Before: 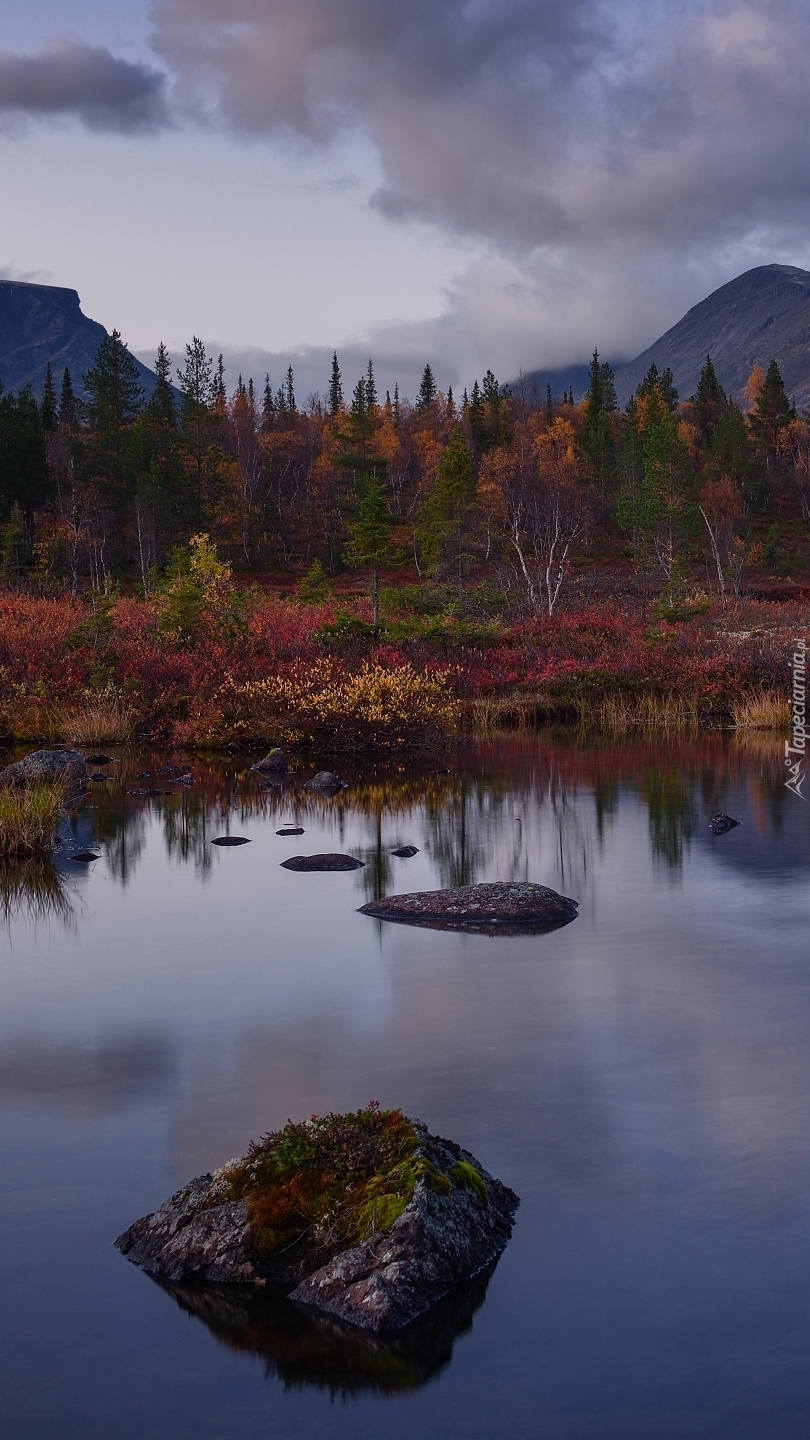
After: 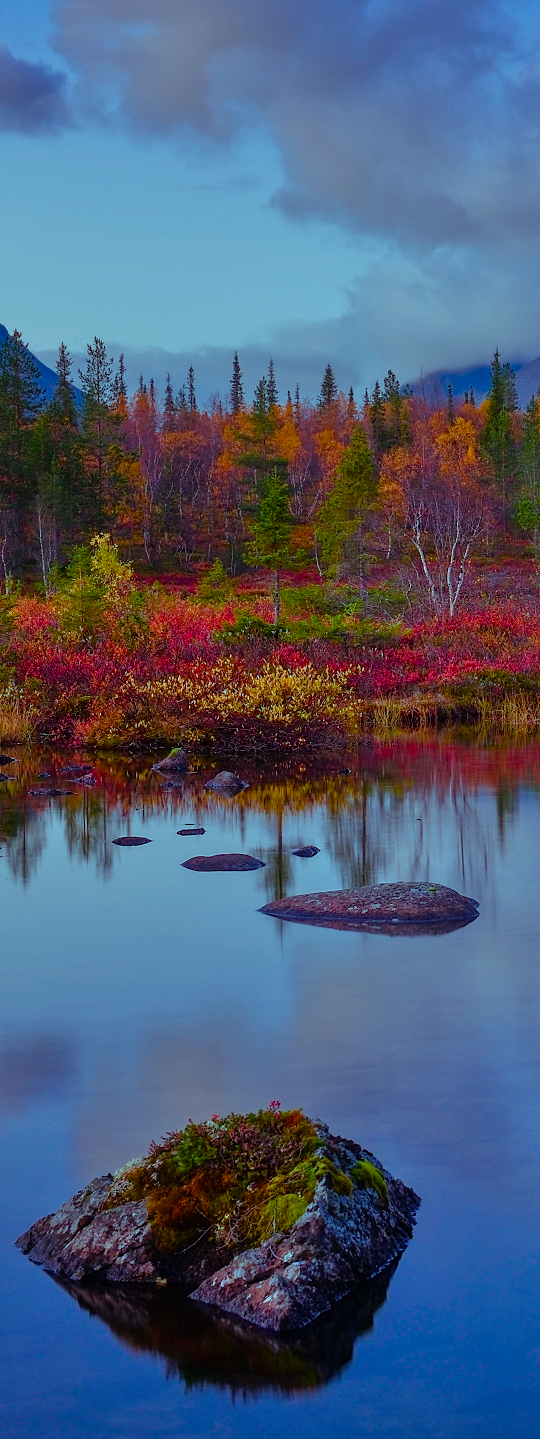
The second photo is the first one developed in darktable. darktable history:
tone equalizer: -7 EV 0.163 EV, -6 EV 0.589 EV, -5 EV 1.14 EV, -4 EV 1.36 EV, -3 EV 1.12 EV, -2 EV 0.6 EV, -1 EV 0.161 EV
crop and rotate: left 12.324%, right 20.897%
color balance rgb: shadows lift › luminance -9.553%, highlights gain › luminance -33.282%, highlights gain › chroma 5.707%, highlights gain › hue 219.91°, linear chroma grading › global chroma 19.322%, perceptual saturation grading › global saturation 34.854%, perceptual saturation grading › highlights -29.894%, perceptual saturation grading › shadows 34.614%, global vibrance 20%
